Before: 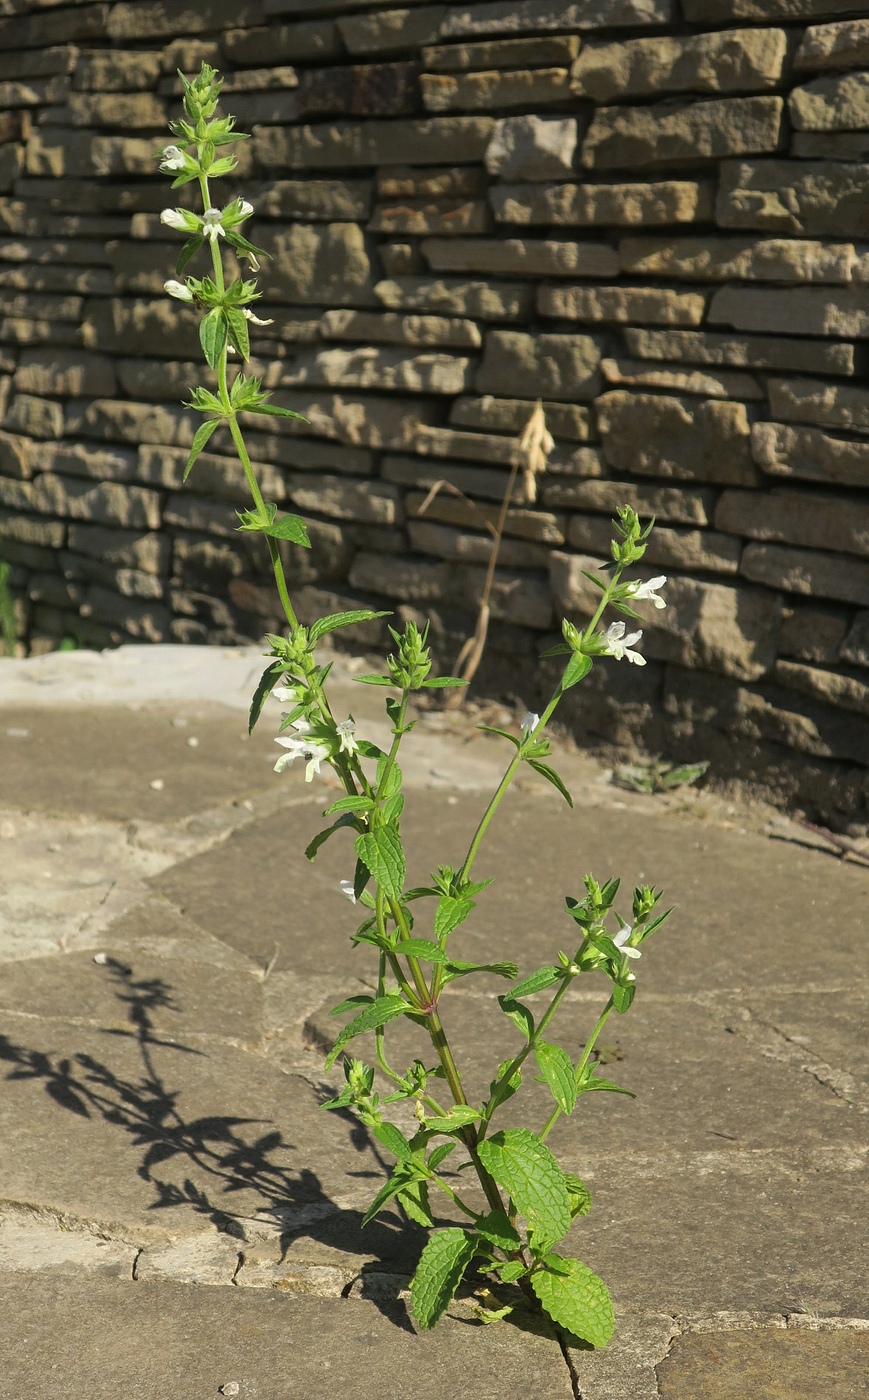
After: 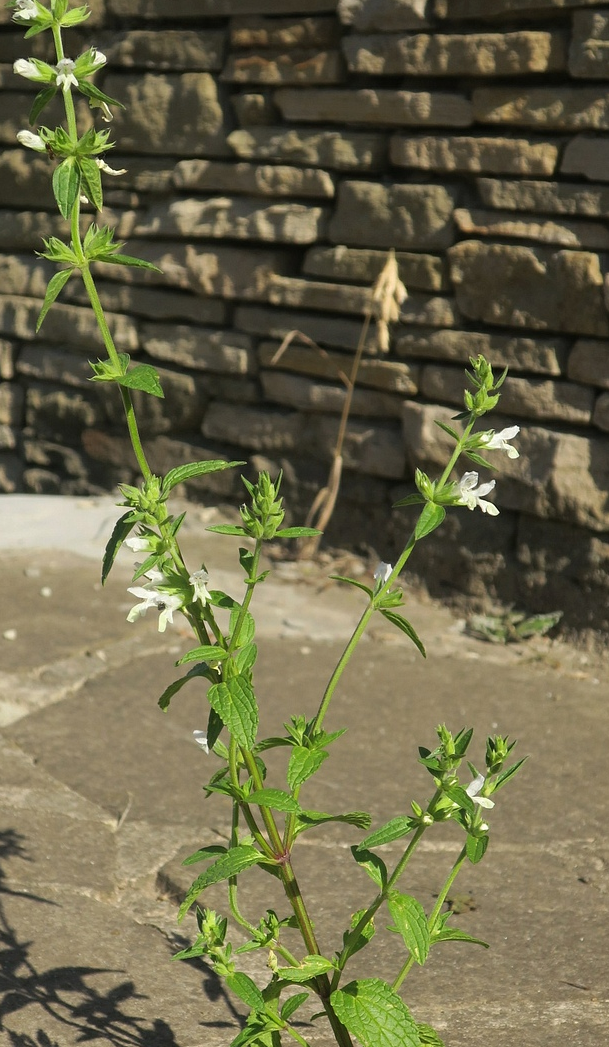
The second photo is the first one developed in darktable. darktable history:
crop and rotate: left 17.021%, top 10.729%, right 12.857%, bottom 14.424%
